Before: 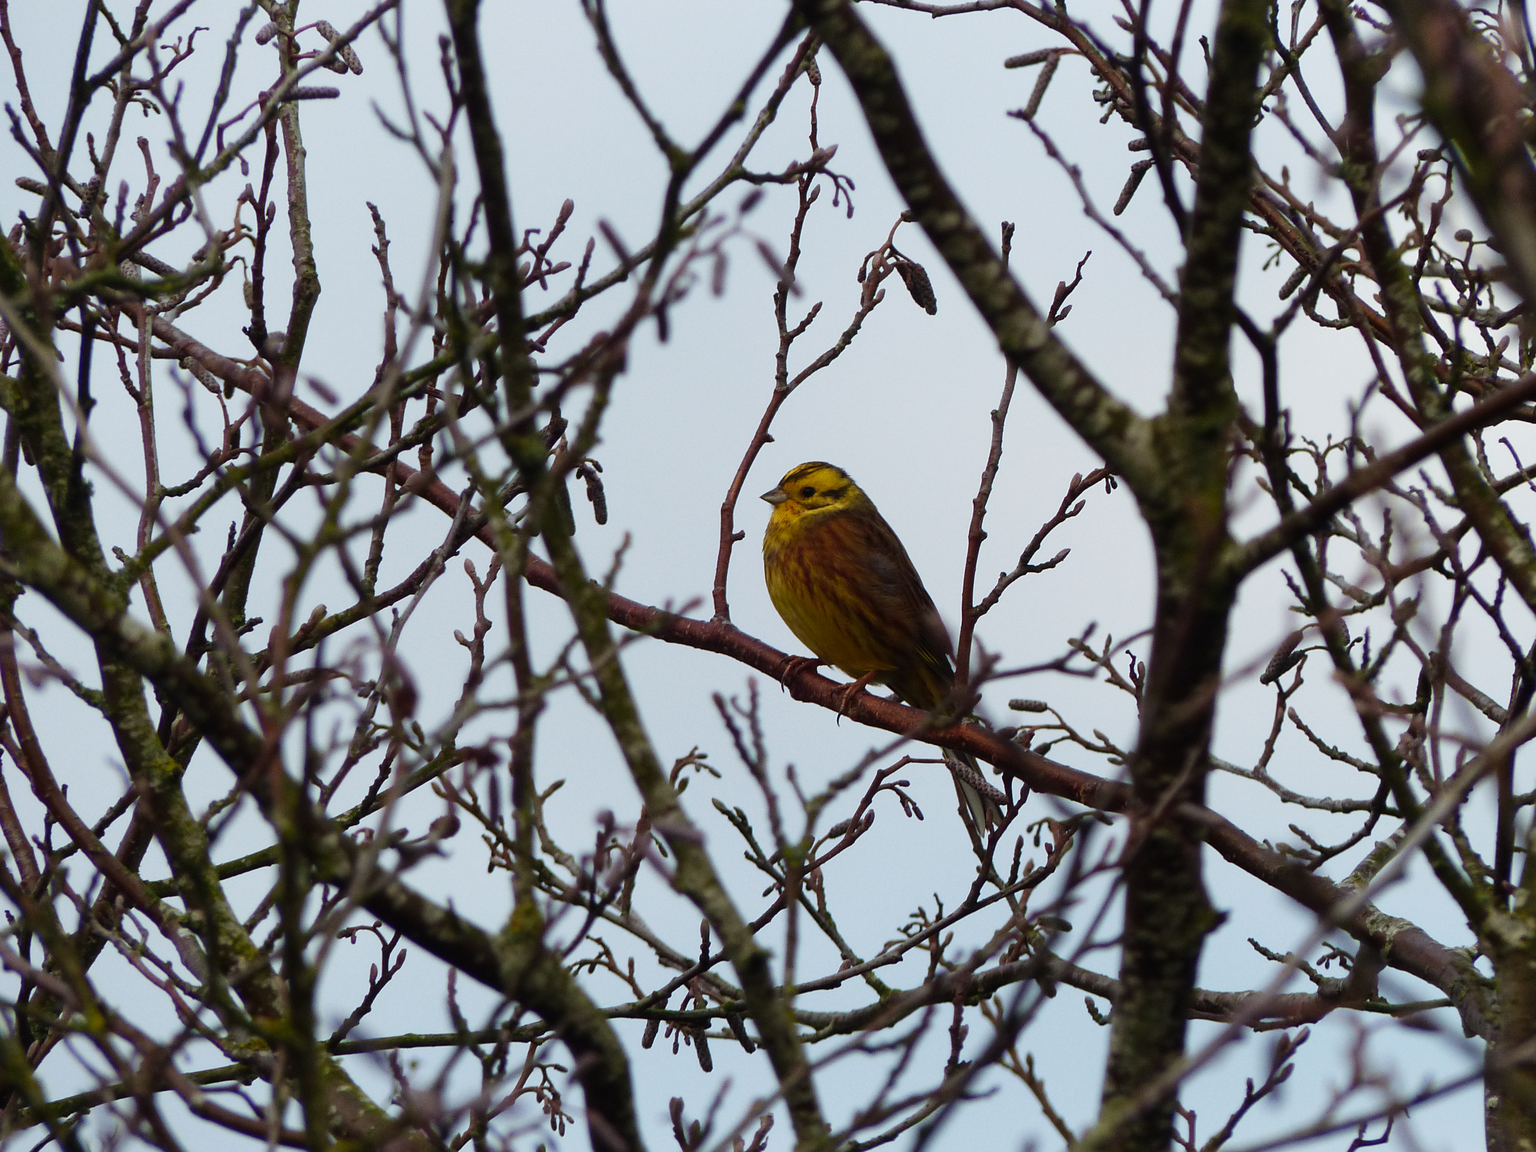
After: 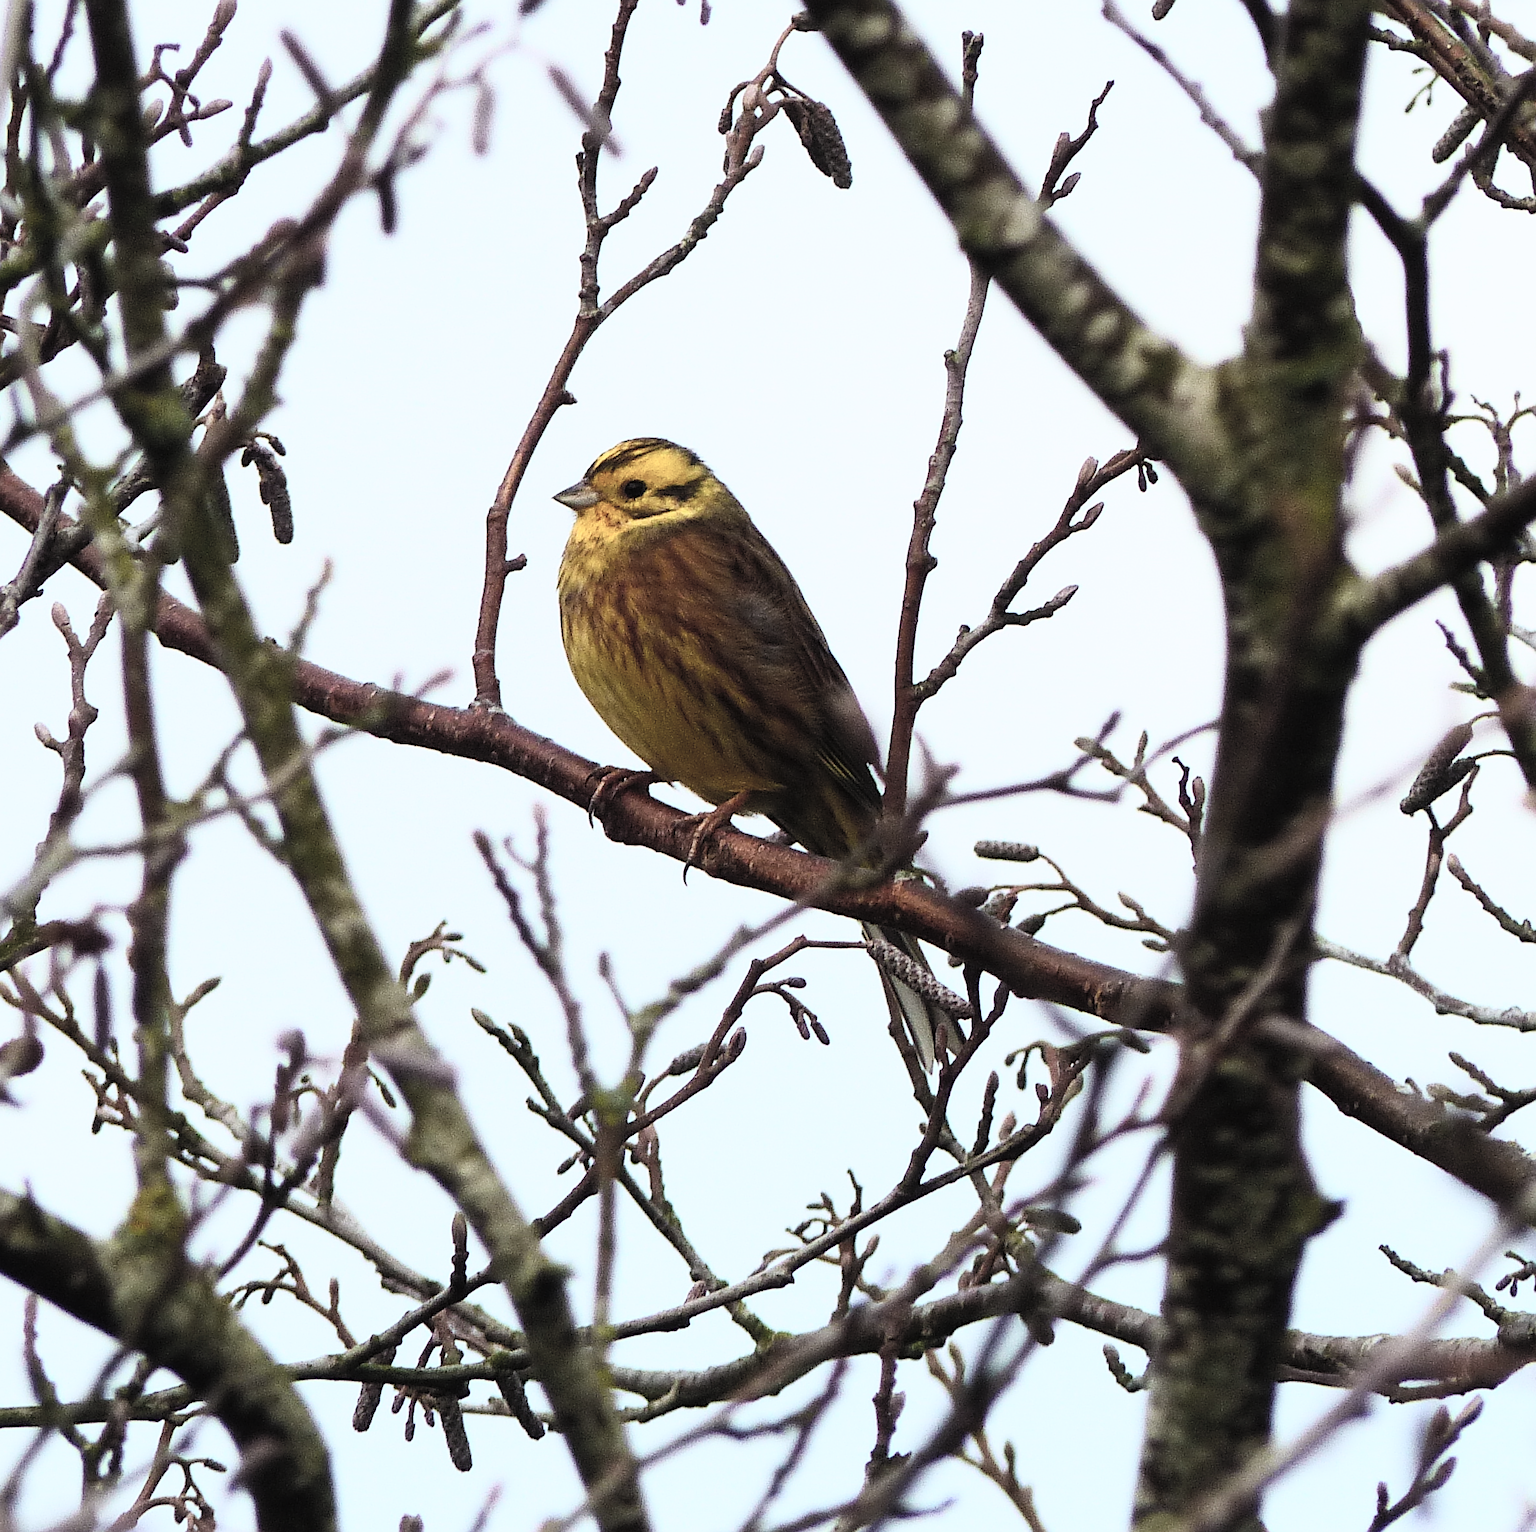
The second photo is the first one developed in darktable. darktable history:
crop and rotate: left 28.255%, top 17.672%, right 12.705%, bottom 3.816%
contrast brightness saturation: contrast 0.423, brightness 0.553, saturation -0.191
sharpen: on, module defaults
color zones: curves: ch1 [(0, 0.469) (0.01, 0.469) (0.12, 0.446) (0.248, 0.469) (0.5, 0.5) (0.748, 0.5) (0.99, 0.469) (1, 0.469)]
tone curve: curves: ch0 [(0, 0.013) (0.054, 0.018) (0.205, 0.197) (0.289, 0.309) (0.382, 0.437) (0.475, 0.552) (0.666, 0.743) (0.791, 0.85) (1, 0.998)]; ch1 [(0, 0) (0.394, 0.338) (0.449, 0.404) (0.499, 0.498) (0.526, 0.528) (0.543, 0.564) (0.589, 0.633) (0.66, 0.687) (0.783, 0.804) (1, 1)]; ch2 [(0, 0) (0.304, 0.31) (0.403, 0.399) (0.441, 0.421) (0.474, 0.466) (0.498, 0.496) (0.524, 0.538) (0.555, 0.584) (0.633, 0.665) (0.7, 0.711) (1, 1)], color space Lab, linked channels, preserve colors none
